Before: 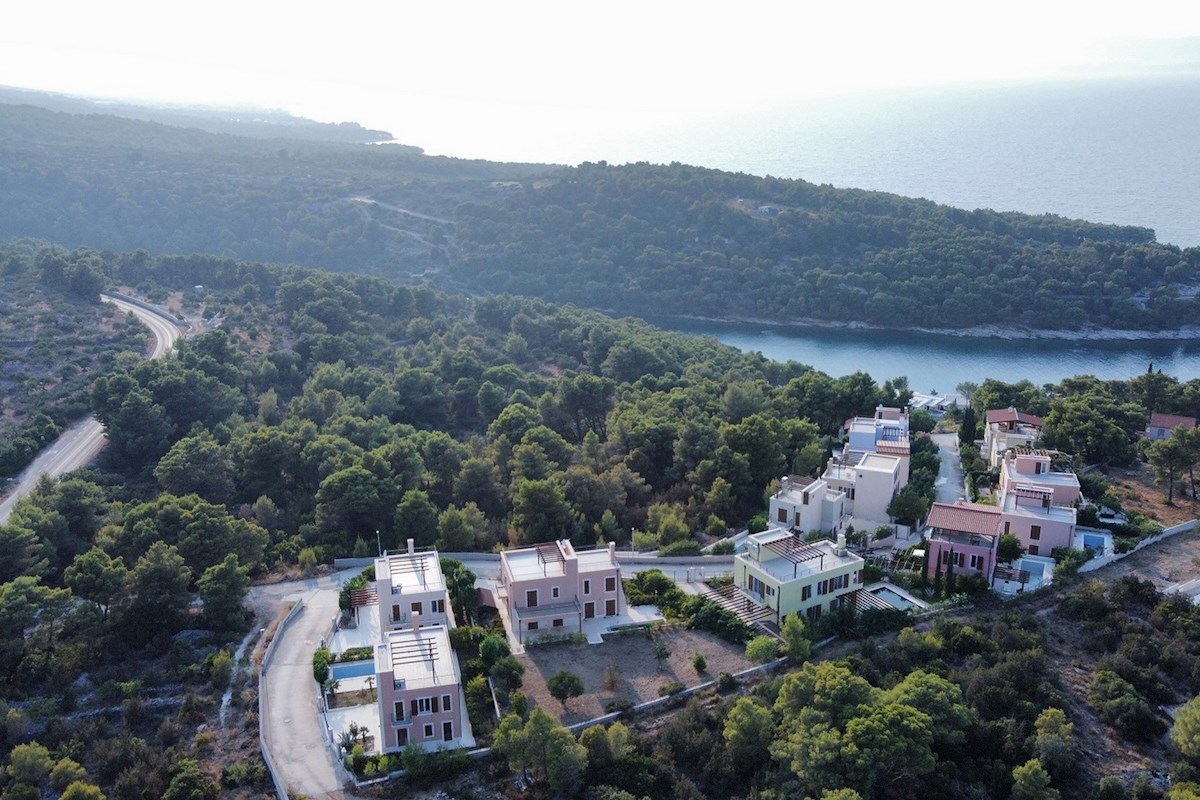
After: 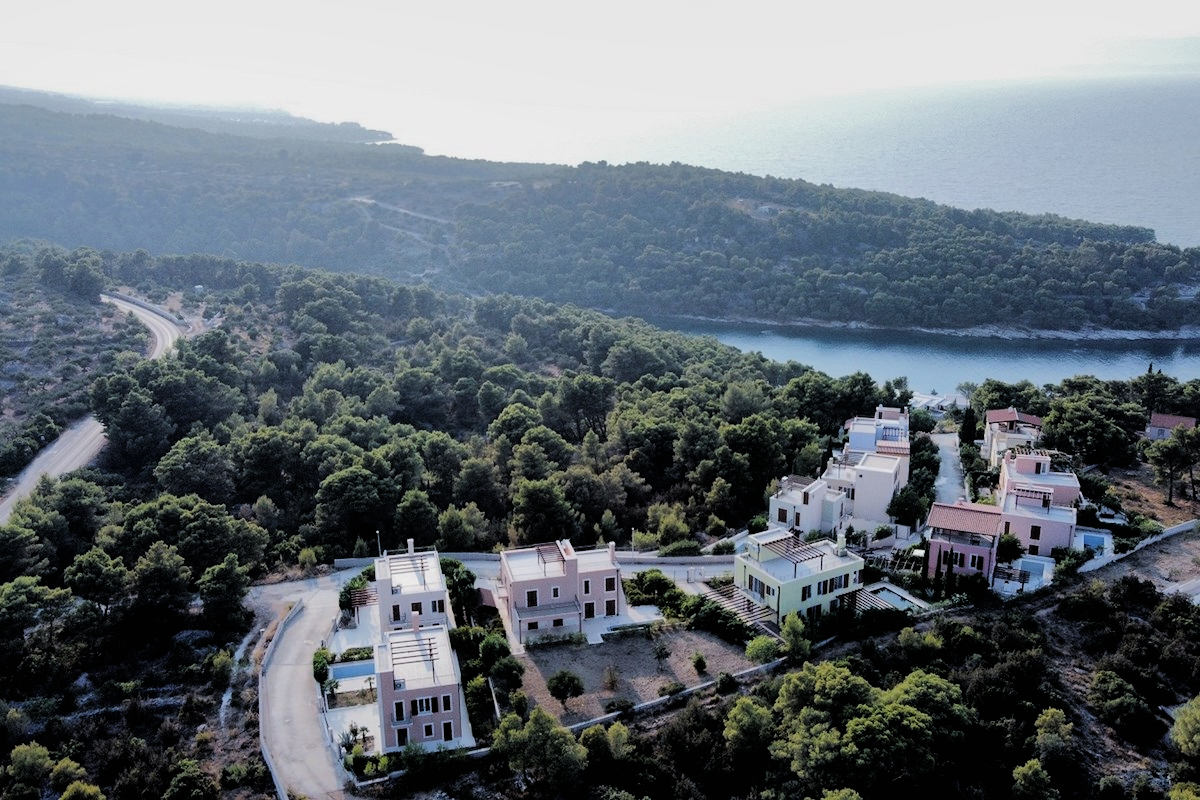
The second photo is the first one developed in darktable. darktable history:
shadows and highlights: shadows 39.9, highlights -59.96
filmic rgb: black relative exposure -3.97 EV, white relative exposure 3 EV, threshold 2.96 EV, hardness 3.01, contrast 1.502, enable highlight reconstruction true
